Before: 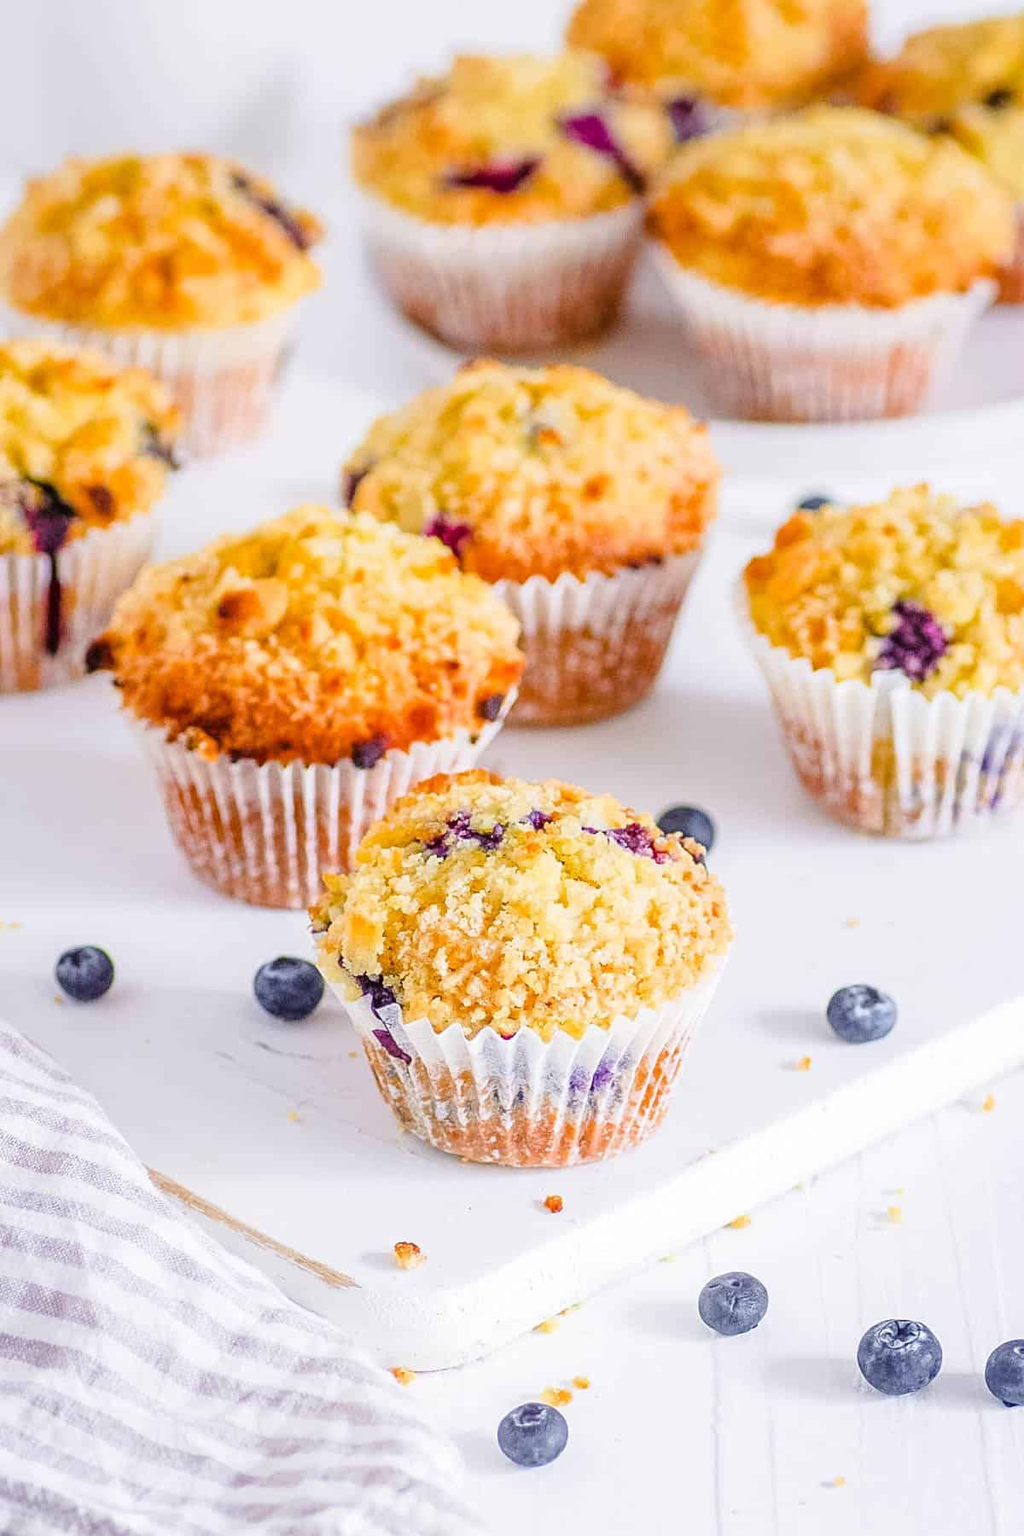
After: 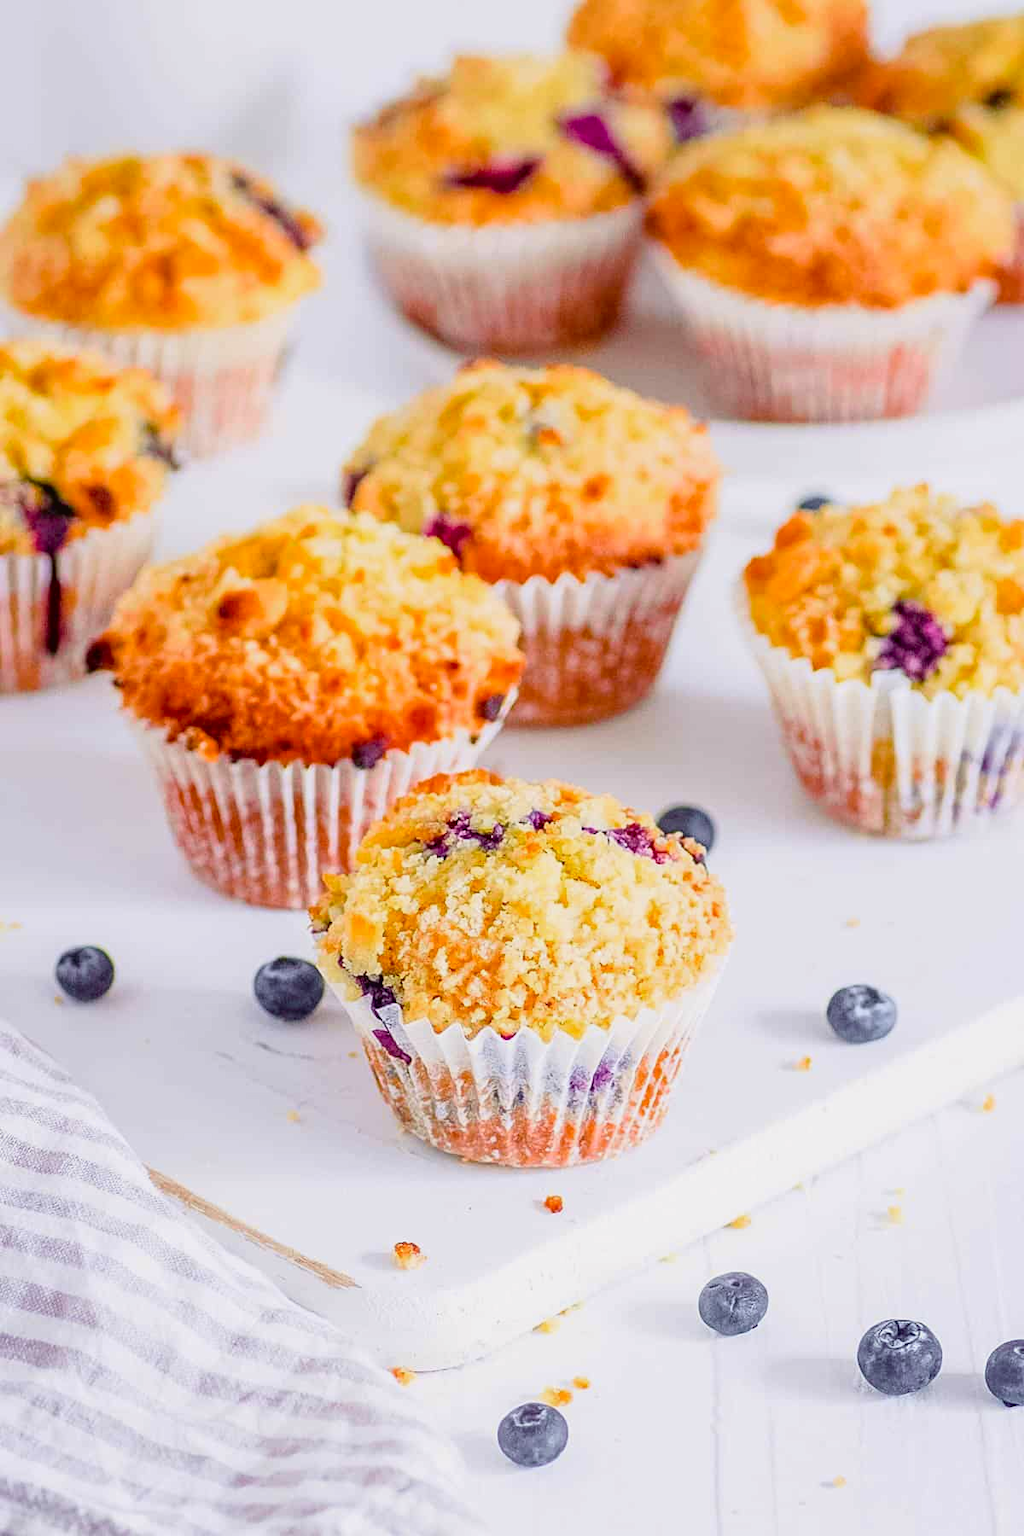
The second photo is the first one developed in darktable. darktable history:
exposure: black level correction 0.006, exposure -0.226 EV, compensate highlight preservation false
tone curve: curves: ch0 [(0, 0.024) (0.119, 0.146) (0.474, 0.485) (0.718, 0.739) (0.817, 0.839) (1, 0.998)]; ch1 [(0, 0) (0.377, 0.416) (0.439, 0.451) (0.477, 0.485) (0.501, 0.503) (0.538, 0.544) (0.58, 0.613) (0.664, 0.7) (0.783, 0.804) (1, 1)]; ch2 [(0, 0) (0.38, 0.405) (0.463, 0.456) (0.498, 0.497) (0.524, 0.535) (0.578, 0.576) (0.648, 0.665) (1, 1)], color space Lab, independent channels, preserve colors none
